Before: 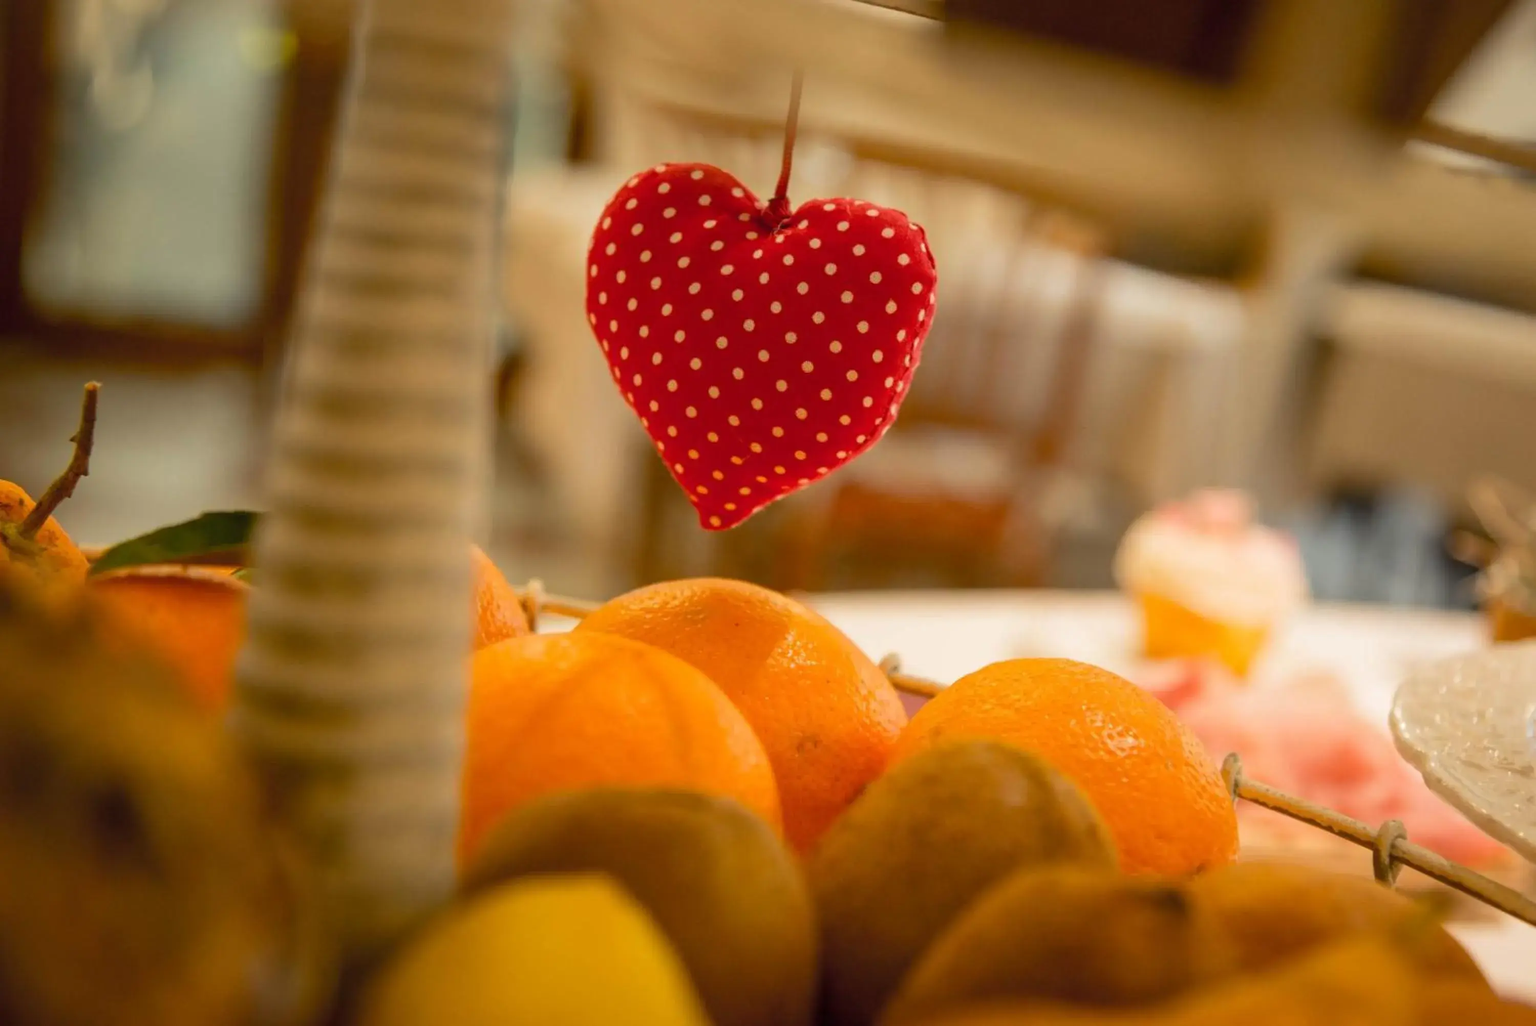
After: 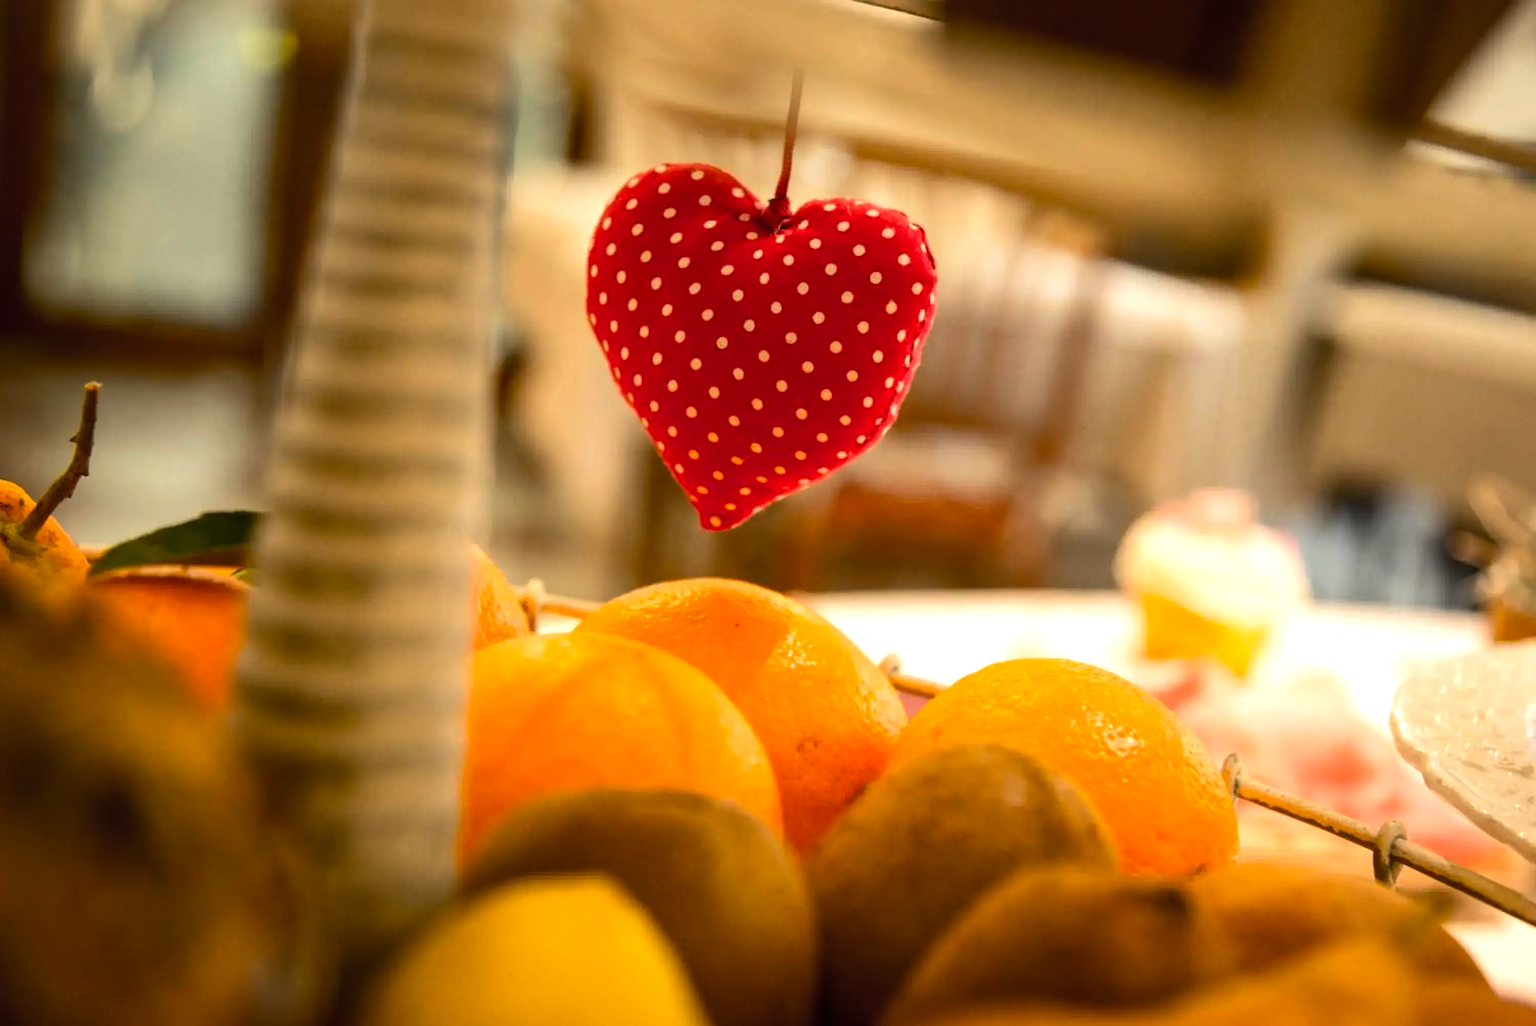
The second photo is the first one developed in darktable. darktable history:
tone equalizer: -8 EV -0.75 EV, -7 EV -0.7 EV, -6 EV -0.6 EV, -5 EV -0.4 EV, -3 EV 0.4 EV, -2 EV 0.6 EV, -1 EV 0.7 EV, +0 EV 0.75 EV, edges refinement/feathering 500, mask exposure compensation -1.57 EV, preserve details no
contrast brightness saturation: contrast 0.04, saturation 0.07
